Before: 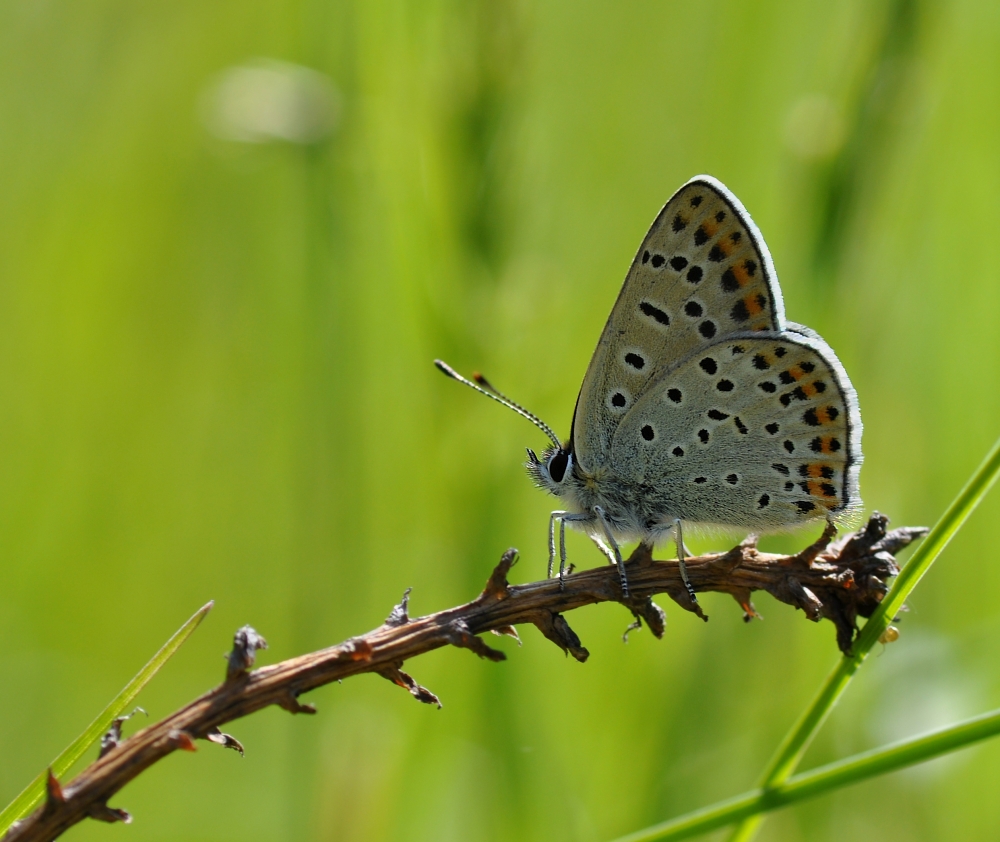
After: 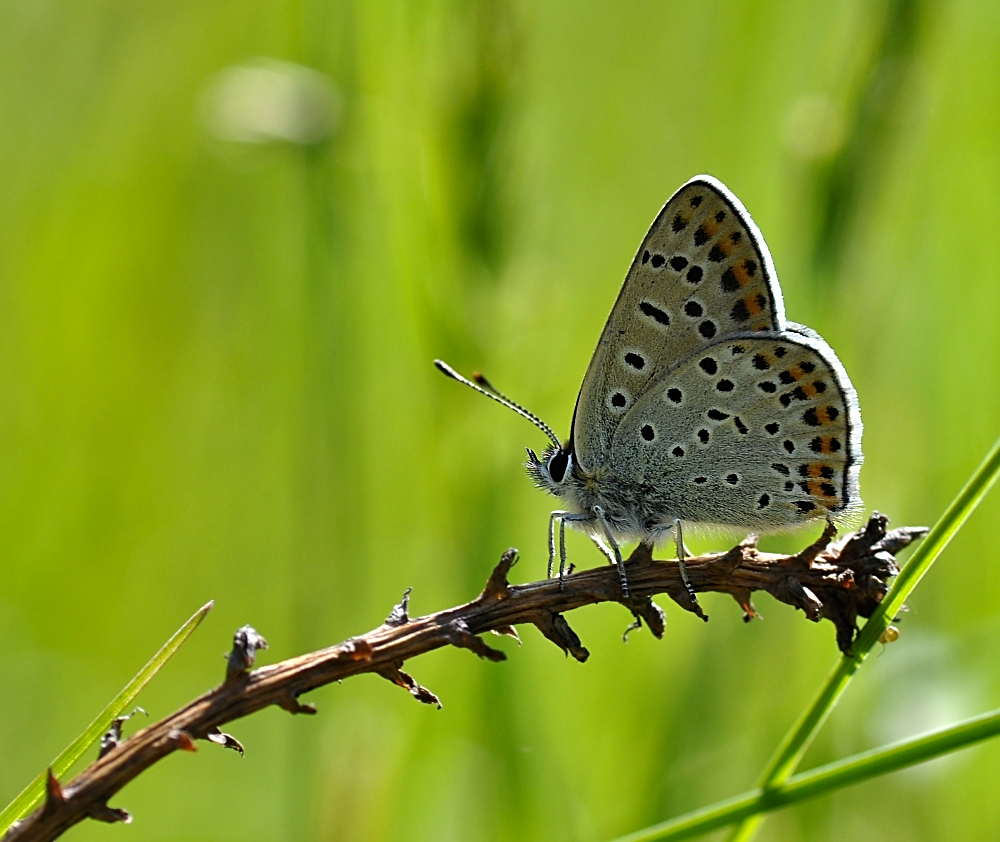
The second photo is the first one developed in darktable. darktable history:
shadows and highlights: soften with gaussian
sharpen: on, module defaults
tone equalizer: -8 EV -0.417 EV, -7 EV -0.389 EV, -6 EV -0.333 EV, -5 EV -0.222 EV, -3 EV 0.222 EV, -2 EV 0.333 EV, -1 EV 0.389 EV, +0 EV 0.417 EV, edges refinement/feathering 500, mask exposure compensation -1.57 EV, preserve details no
